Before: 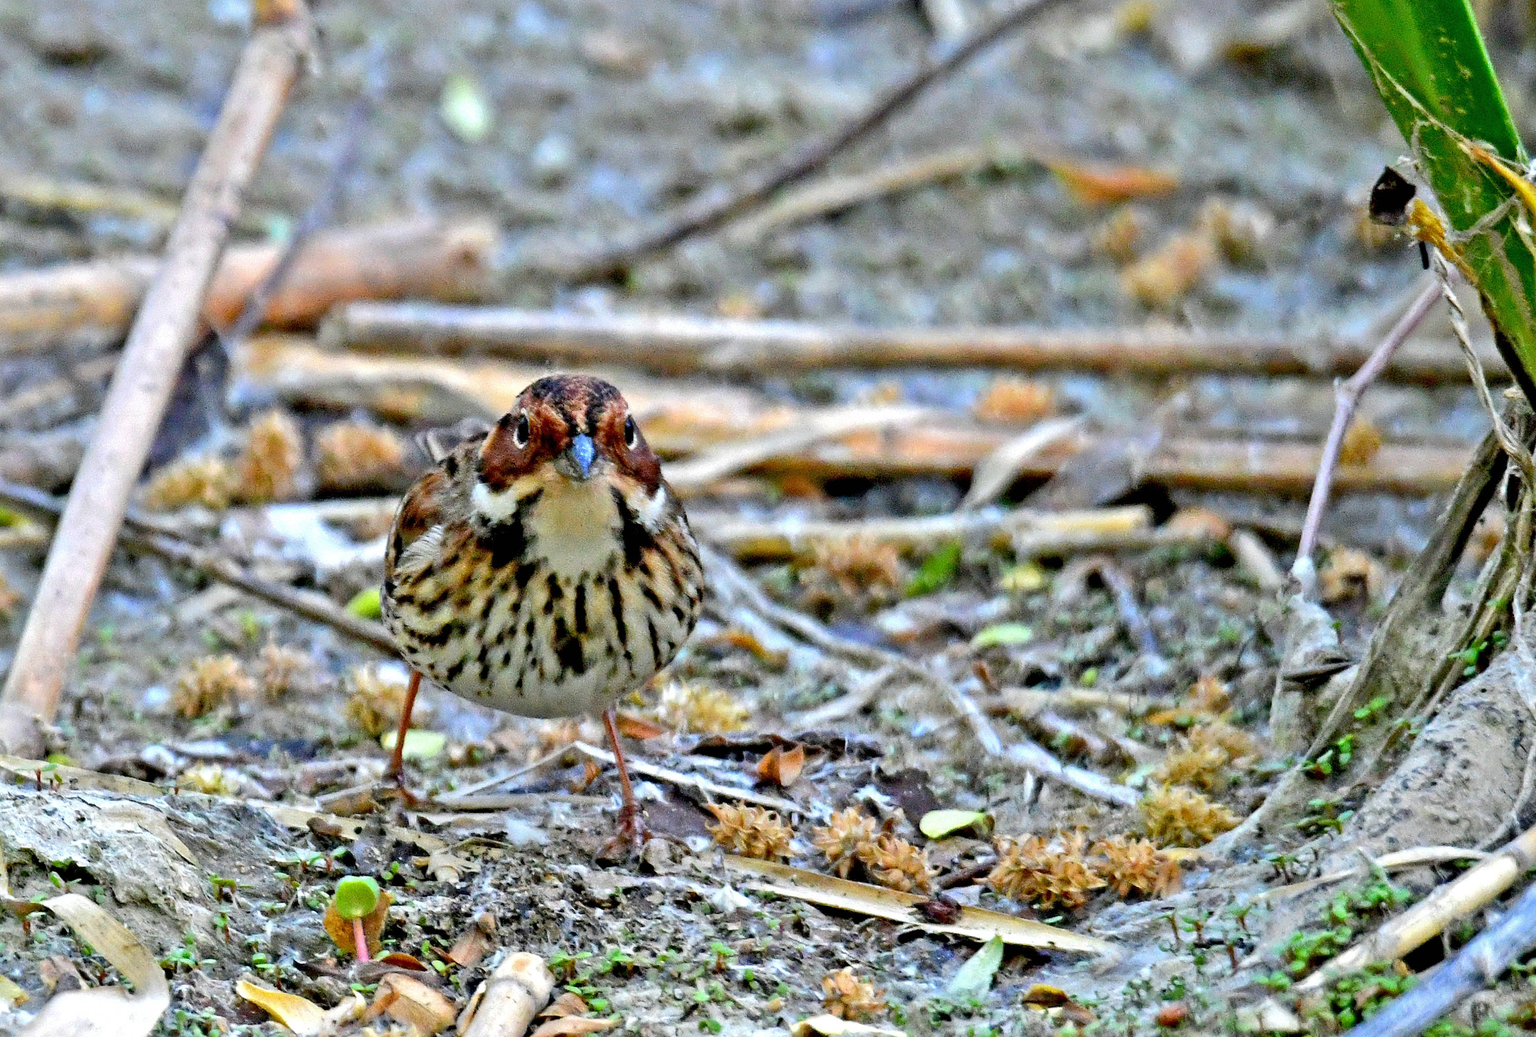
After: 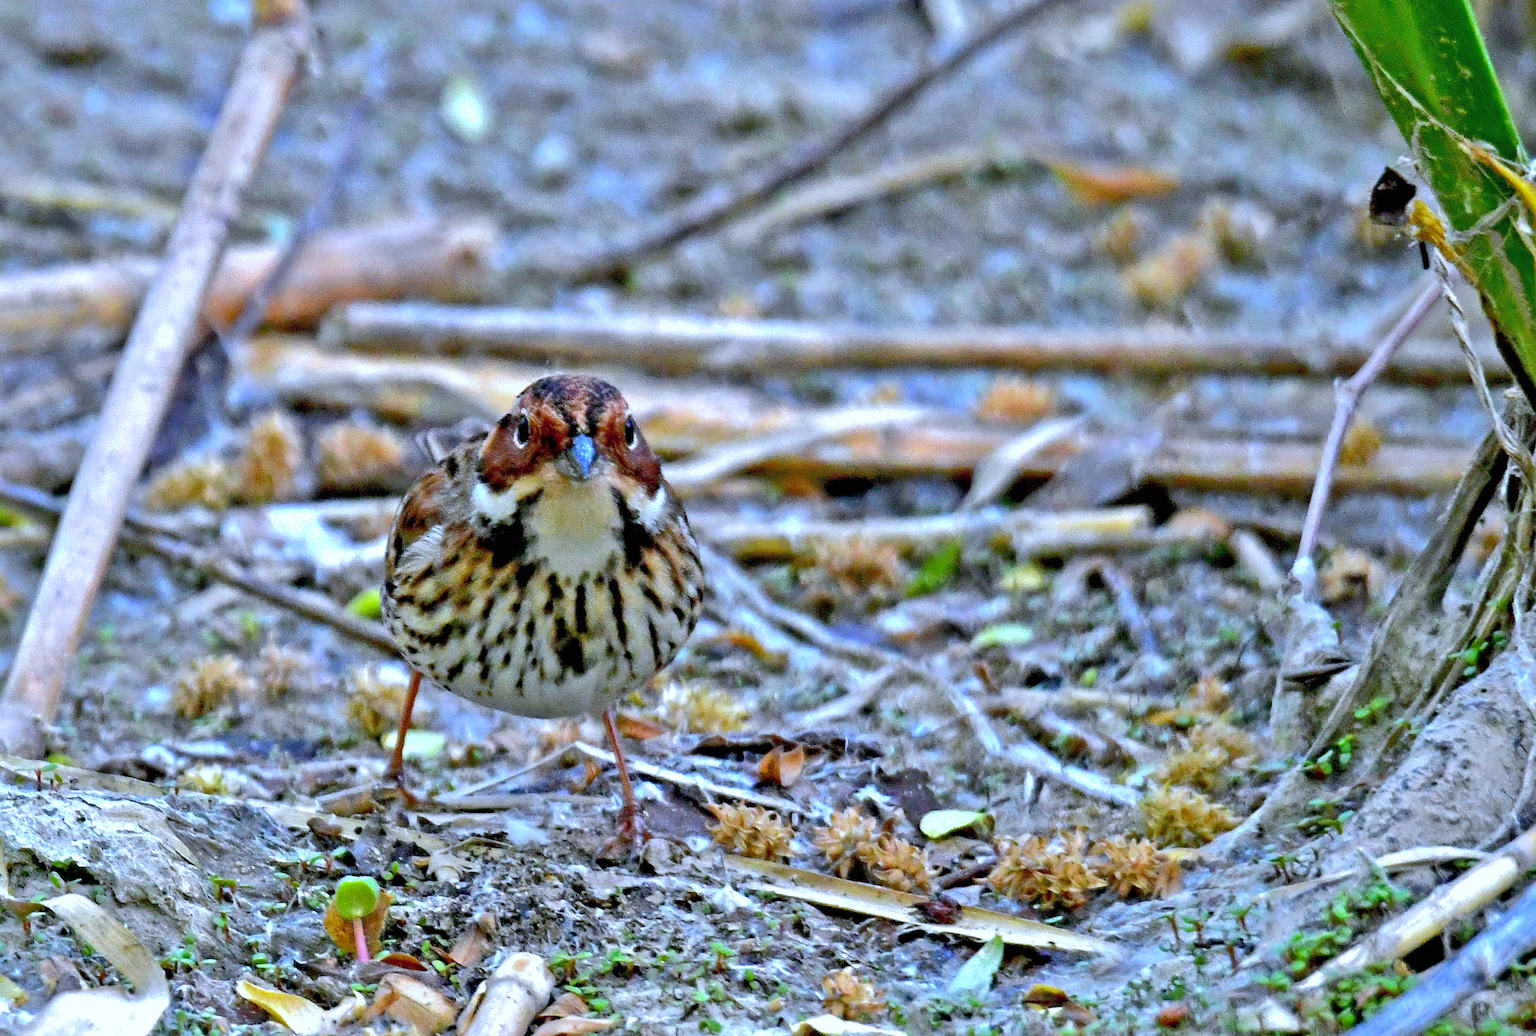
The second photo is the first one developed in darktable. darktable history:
white balance: red 0.948, green 1.02, blue 1.176
shadows and highlights: on, module defaults
